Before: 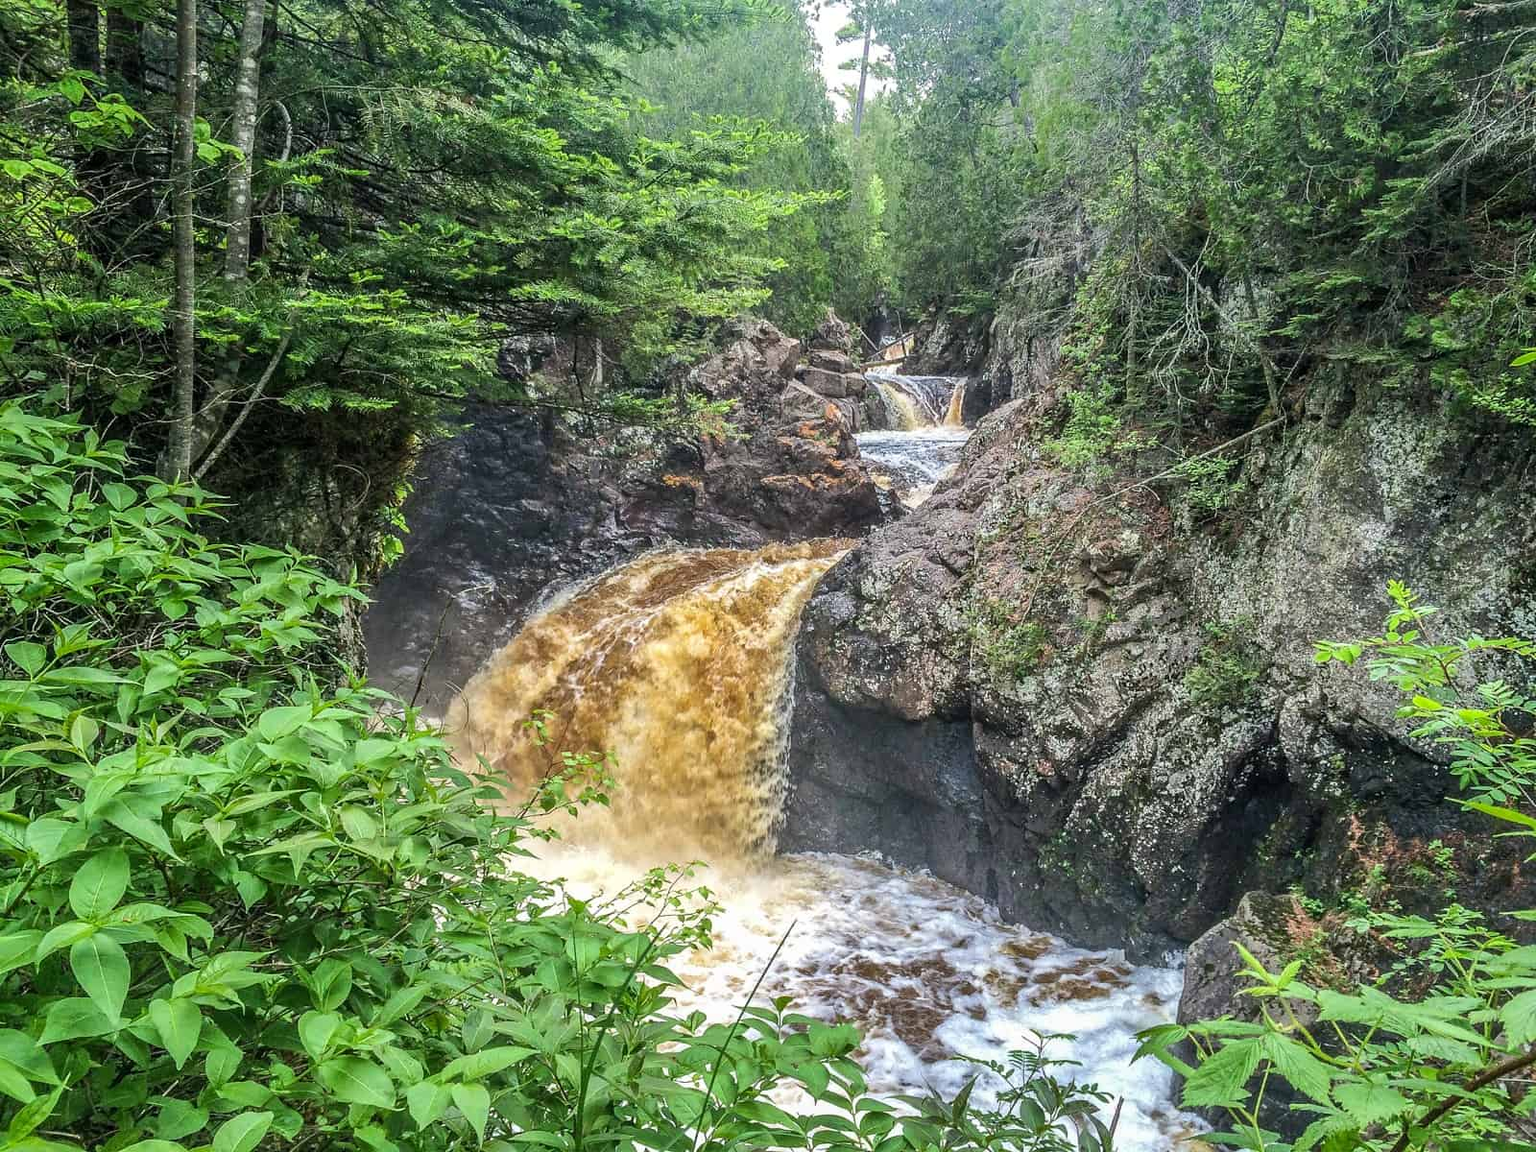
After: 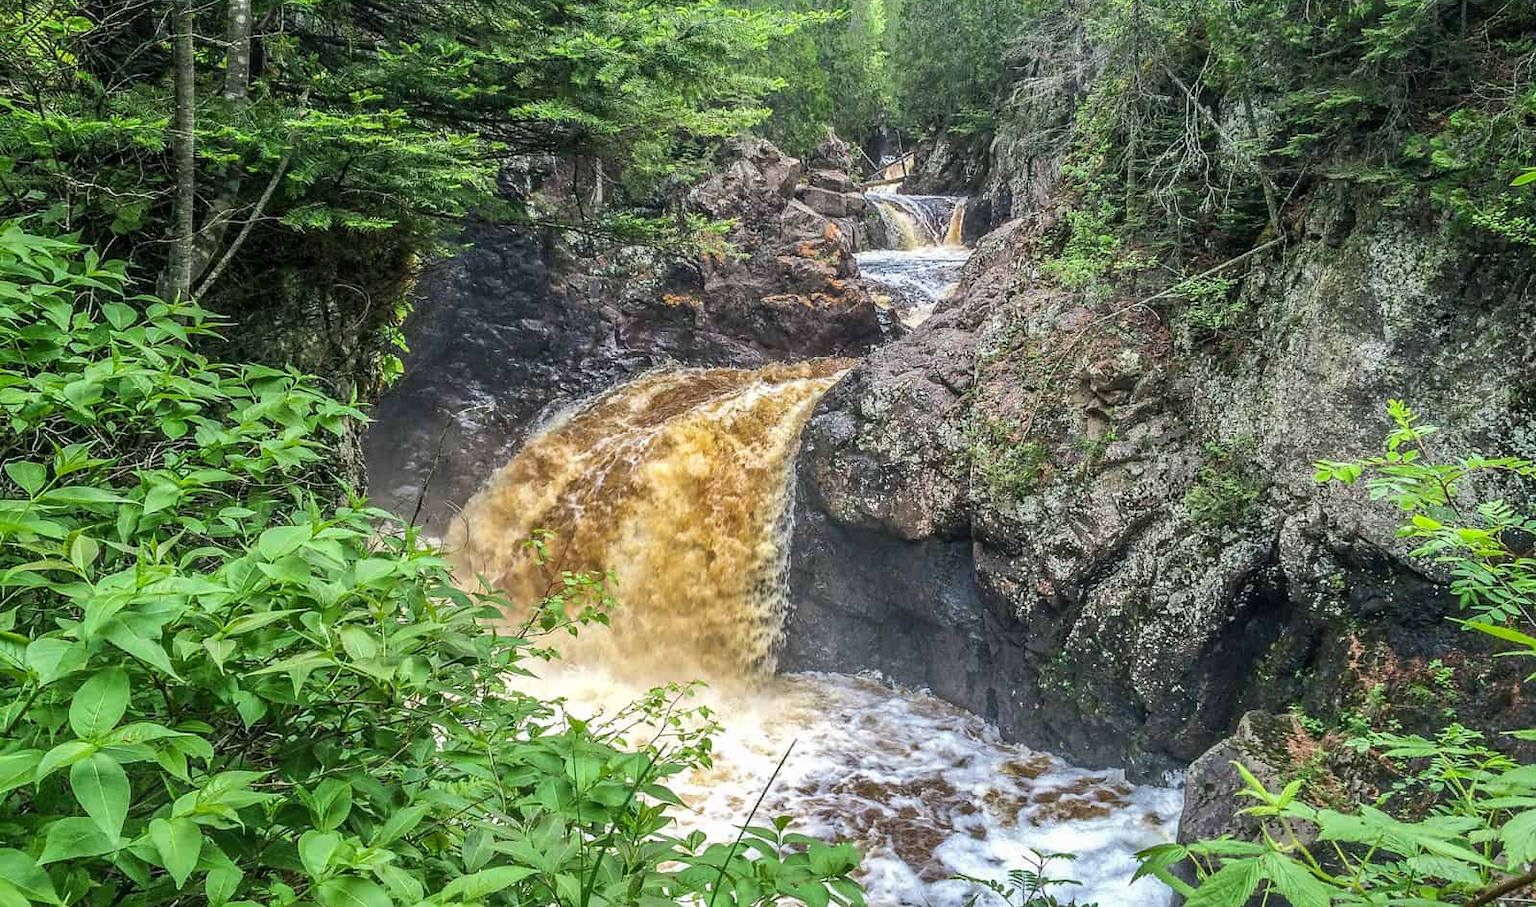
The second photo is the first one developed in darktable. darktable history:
crop and rotate: top 15.71%, bottom 5.521%
